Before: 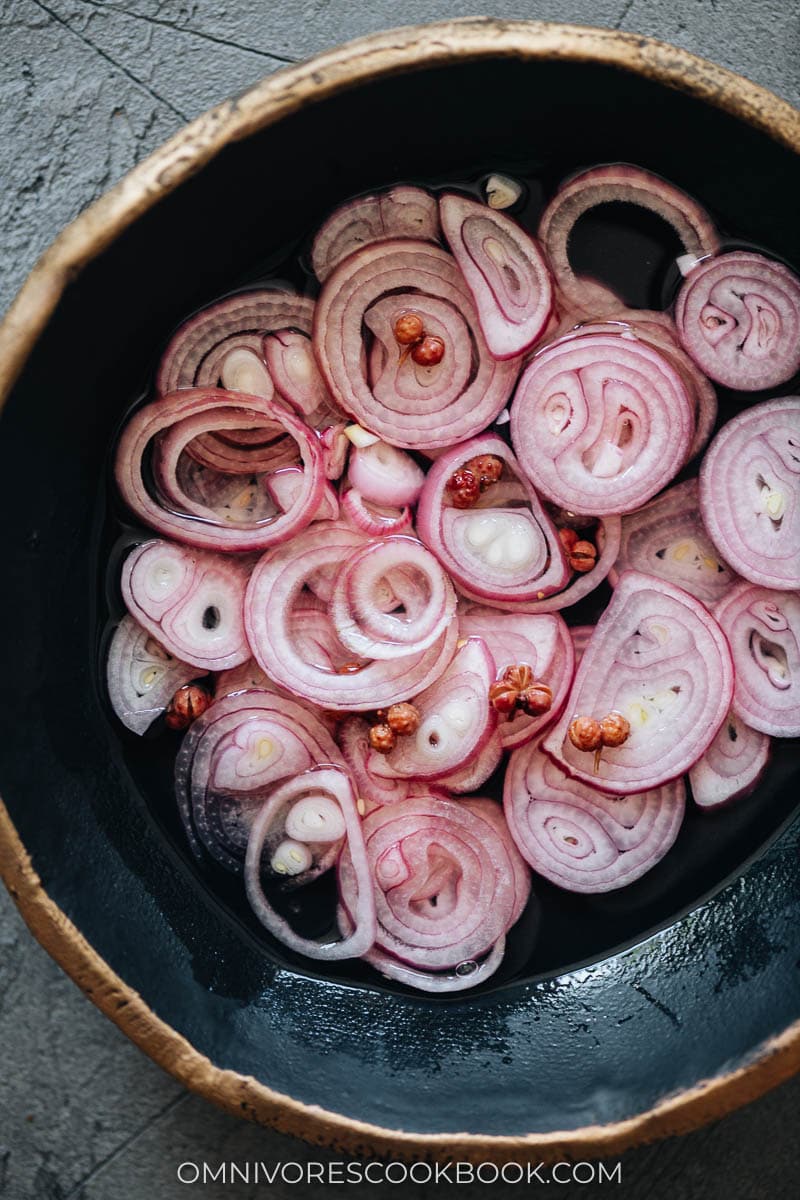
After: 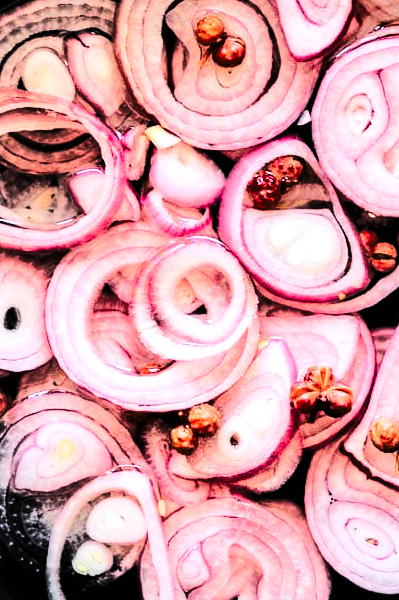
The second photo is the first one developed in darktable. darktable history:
crop: left 25%, top 25%, right 25%, bottom 25%
shadows and highlights: radius 100.41, shadows 50.55, highlights -64.36, highlights color adjustment 49.82%, soften with gaussian
contrast brightness saturation: saturation -0.04
exposure: black level correction -0.002, exposure 0.54 EV, compensate highlight preservation false
tone curve: curves: ch0 [(0, 0) (0.086, 0.006) (0.148, 0.021) (0.245, 0.105) (0.374, 0.401) (0.444, 0.631) (0.778, 0.915) (1, 1)], color space Lab, linked channels, preserve colors none
